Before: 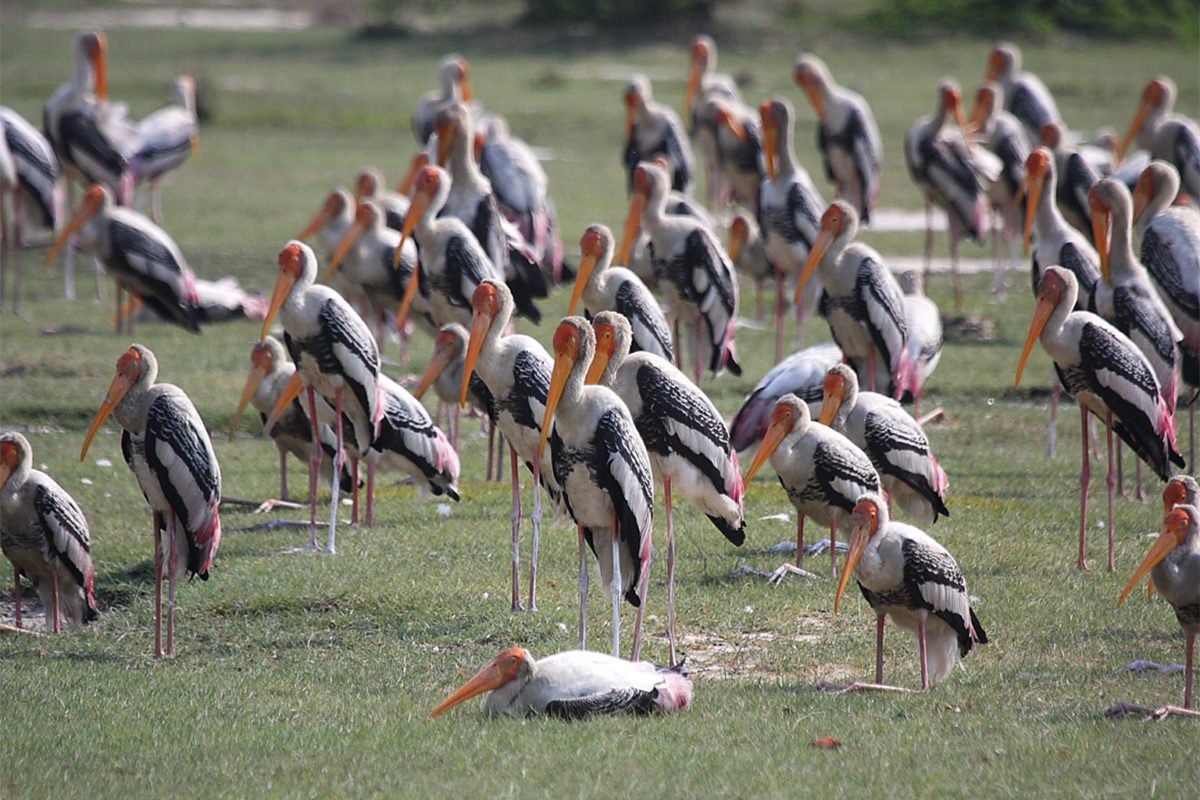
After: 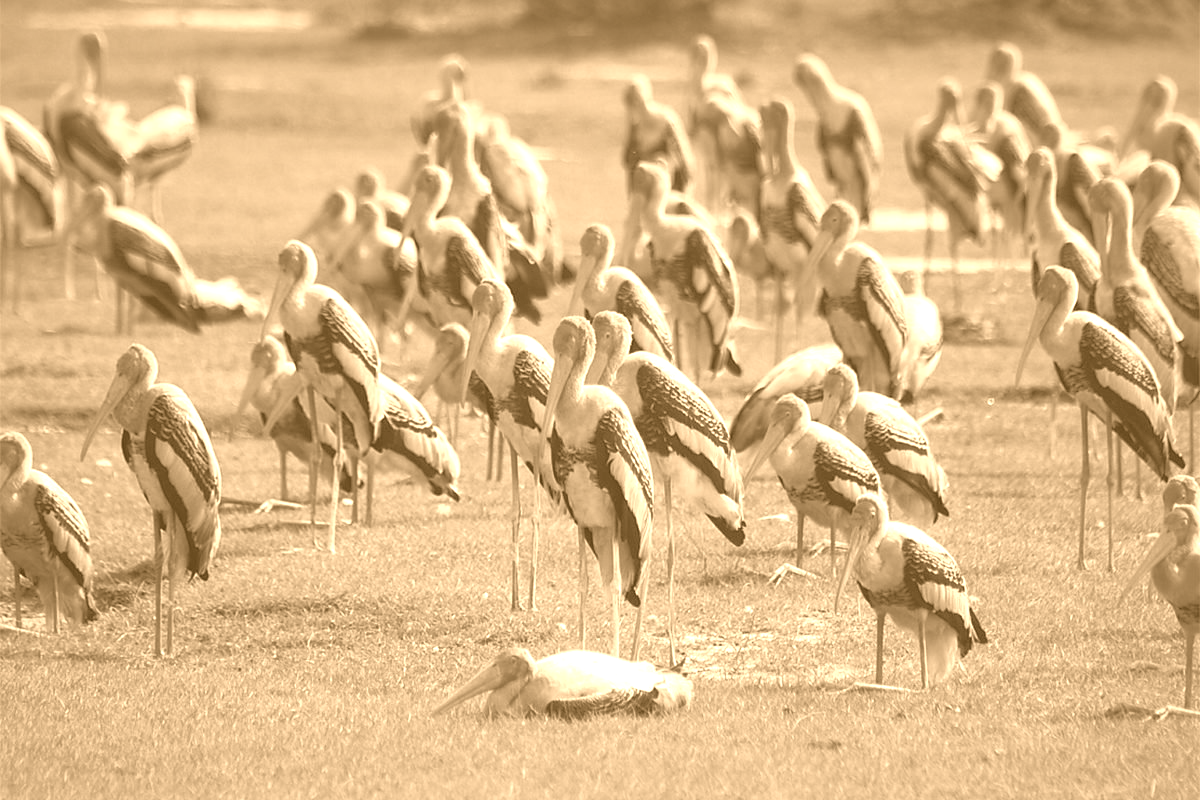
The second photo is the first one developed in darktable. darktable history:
colorize: hue 28.8°, source mix 100%
shadows and highlights: shadows 60, highlights -60
